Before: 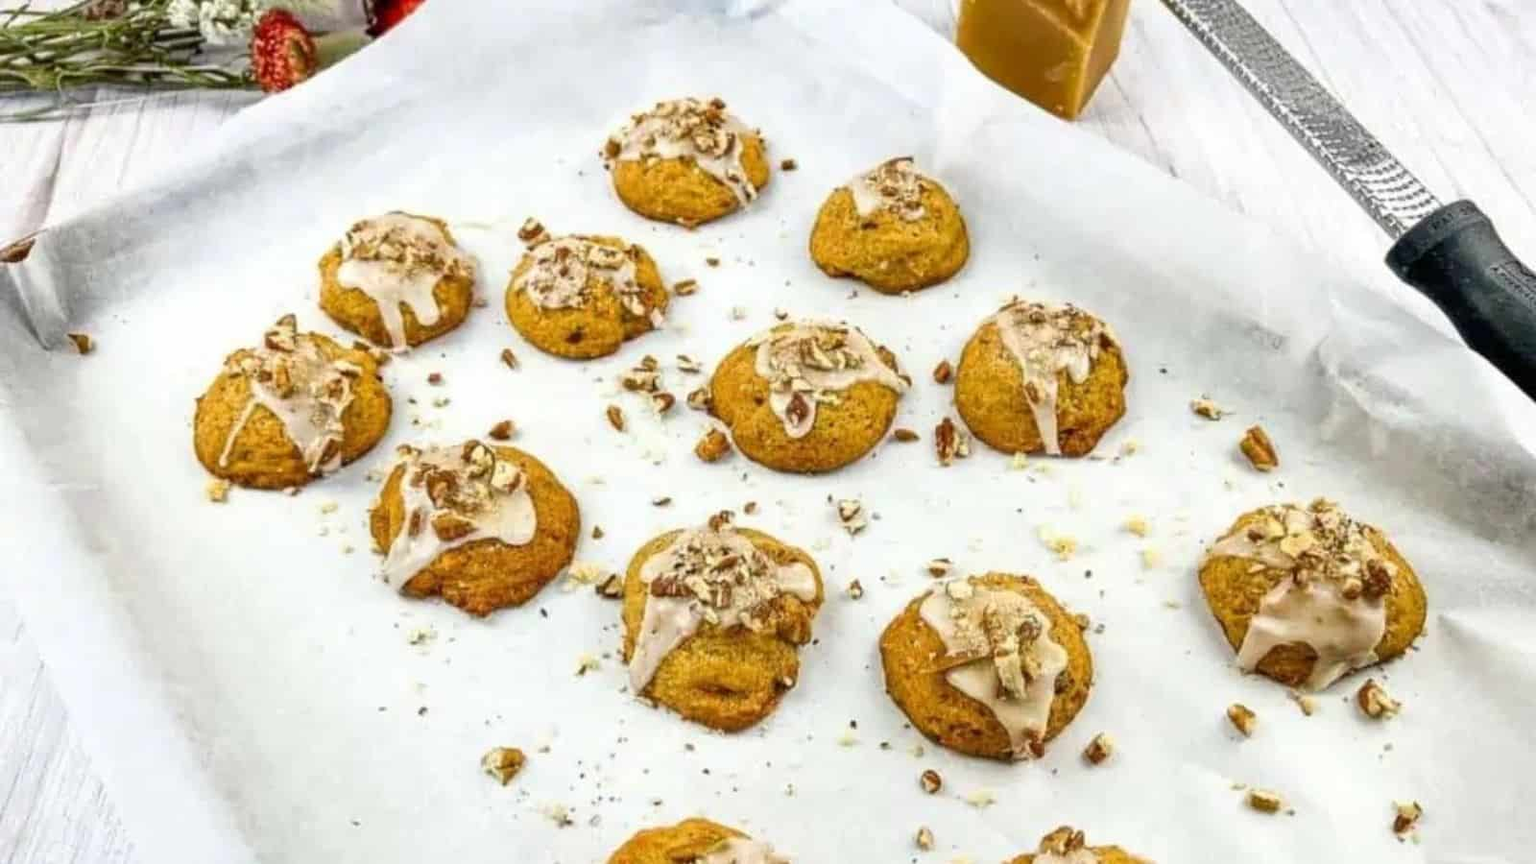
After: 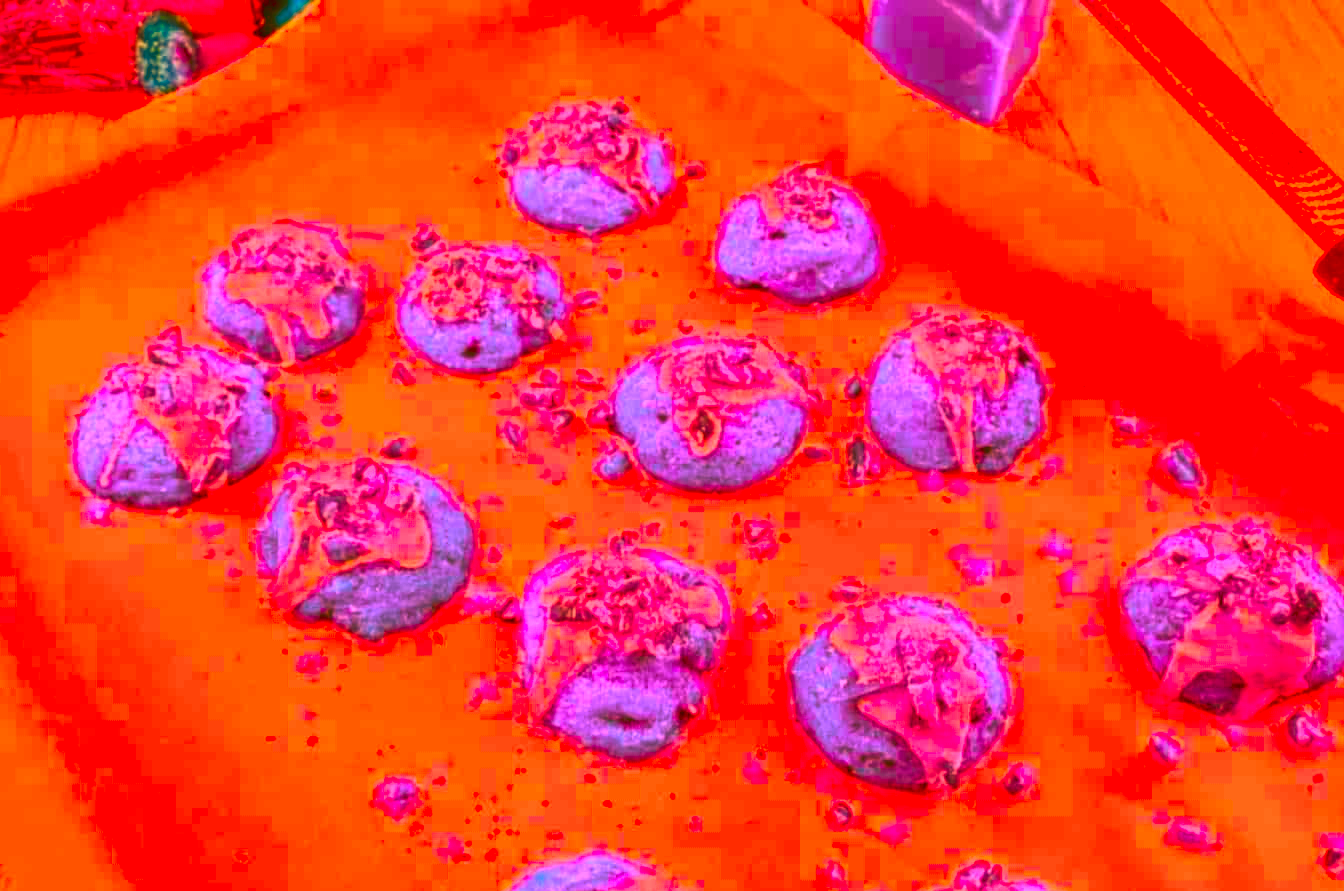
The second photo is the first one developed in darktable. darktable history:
color correction: highlights a* -39.68, highlights b* -40, shadows a* -40, shadows b* -40, saturation -3
tone curve: curves: ch0 [(0, 0.137) (1, 1)], color space Lab, linked channels, preserve colors none
levels: levels [0.029, 0.545, 0.971]
crop: left 8.026%, right 7.374%
